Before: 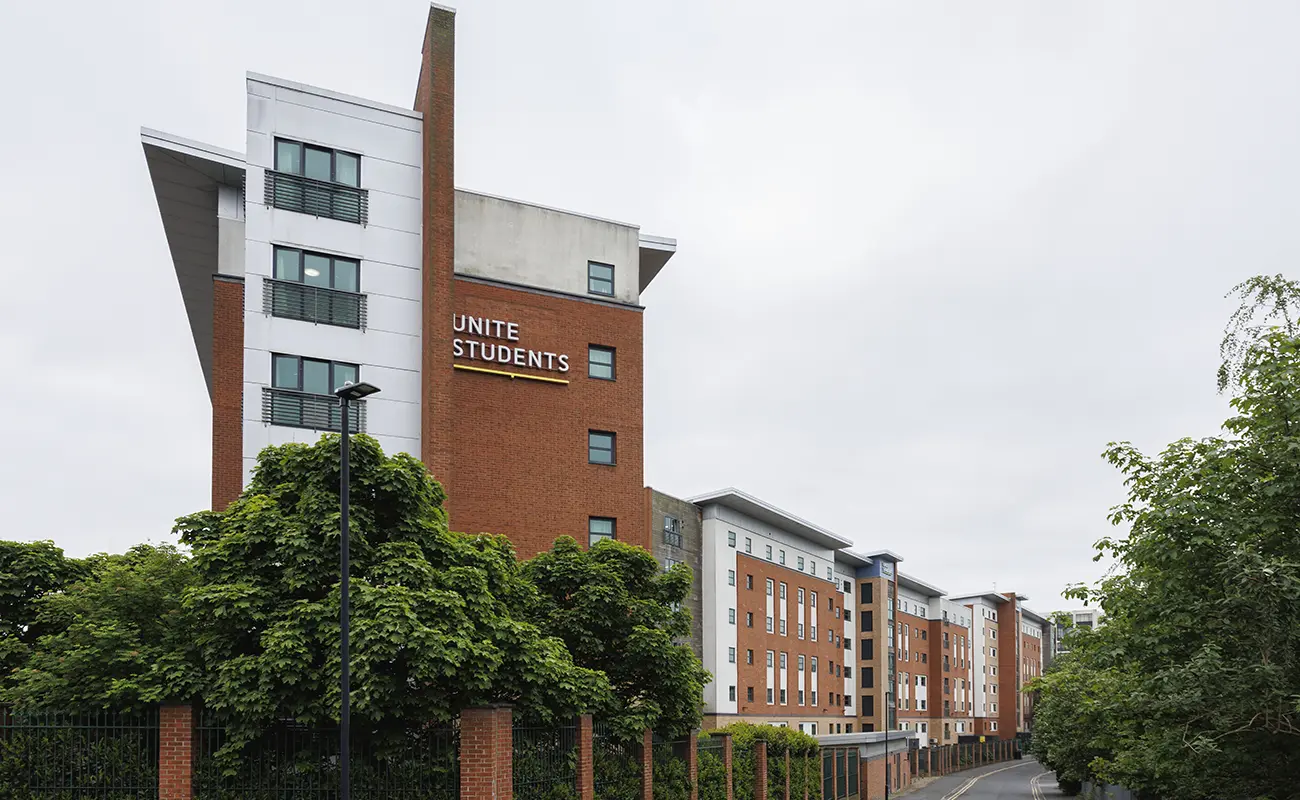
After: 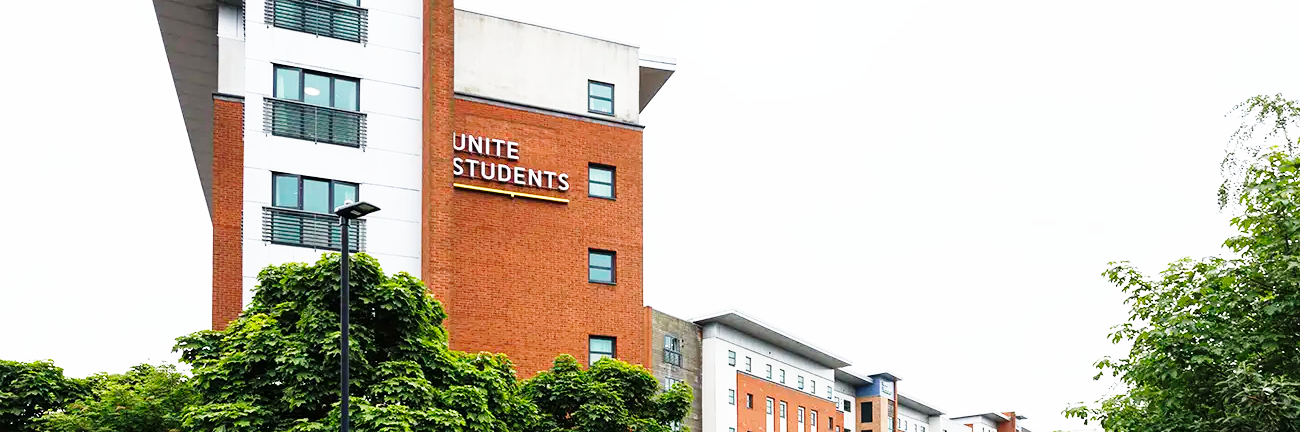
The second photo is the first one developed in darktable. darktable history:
crop and rotate: top 22.741%, bottom 23.248%
base curve: curves: ch0 [(0, 0) (0.026, 0.03) (0.109, 0.232) (0.351, 0.748) (0.669, 0.968) (1, 1)], preserve colors none
